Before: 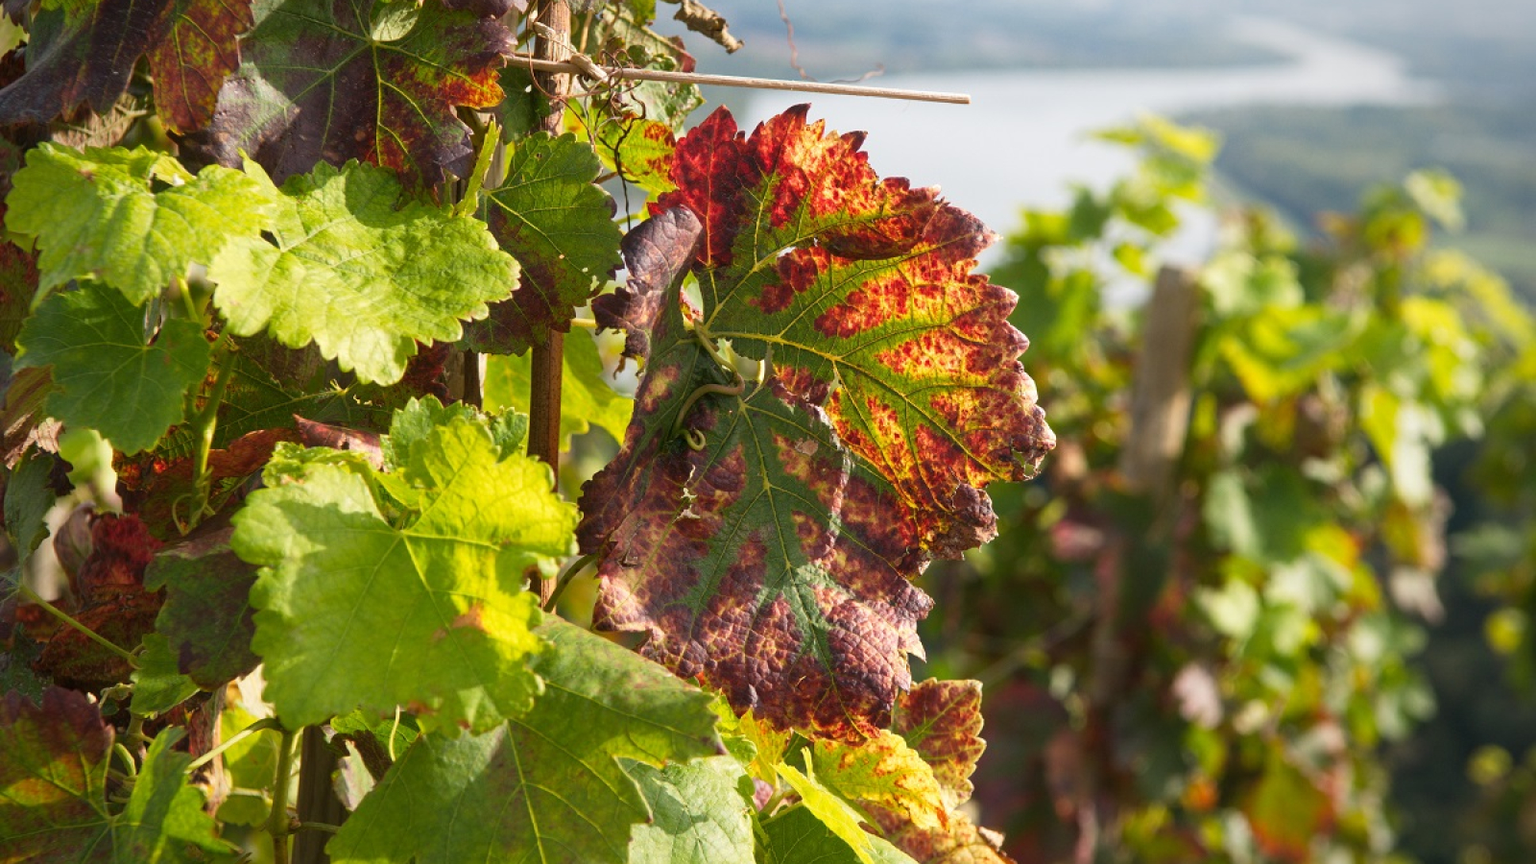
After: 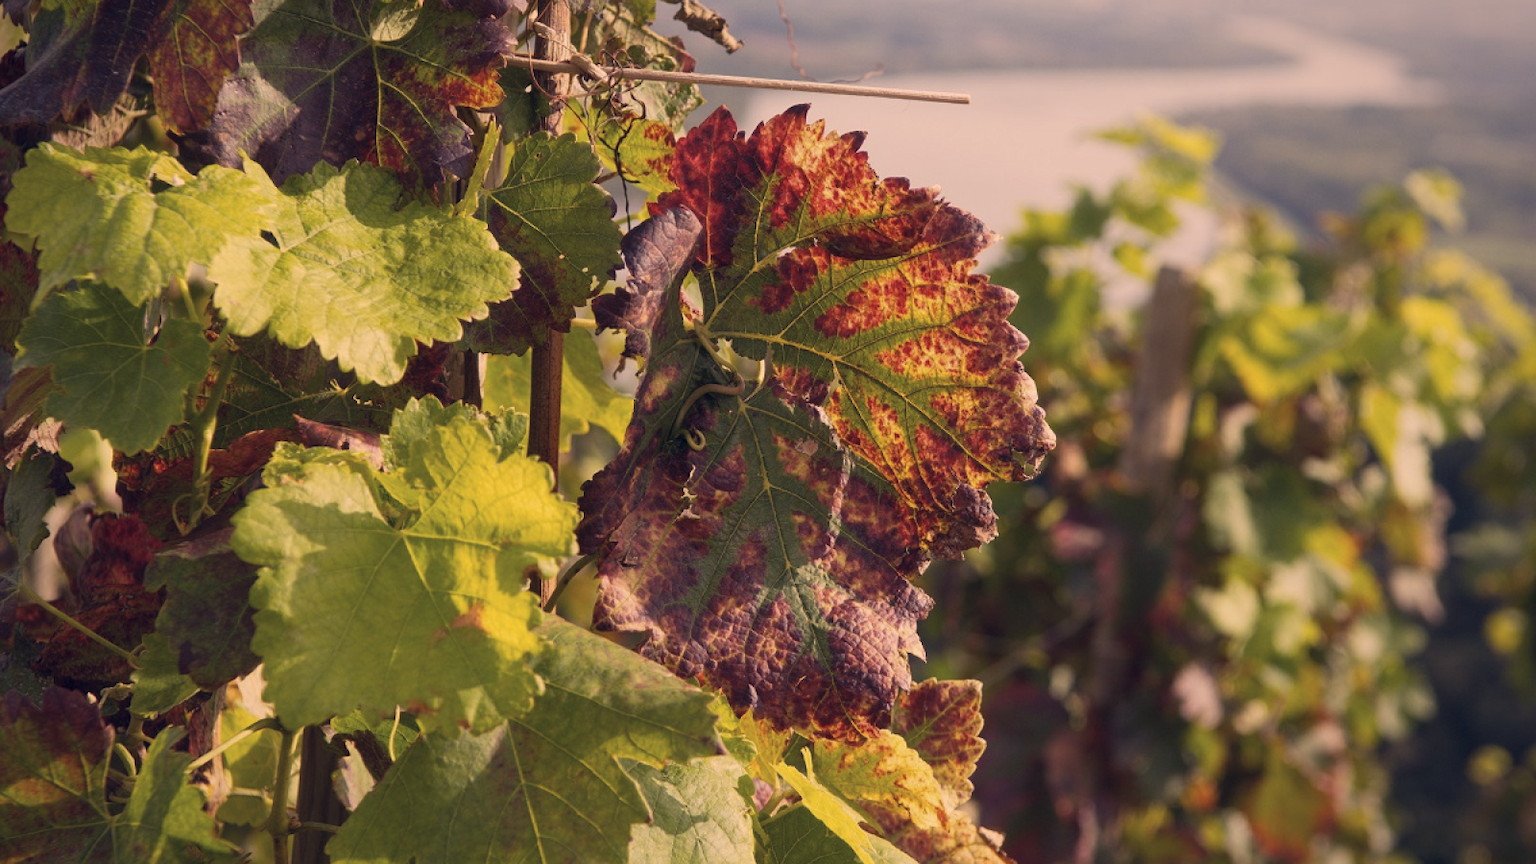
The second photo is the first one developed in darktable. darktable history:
color correction: highlights a* 19.59, highlights b* 27.49, shadows a* 3.46, shadows b* -17.28, saturation 0.73
exposure: exposure -0.462 EV, compensate highlight preservation false
